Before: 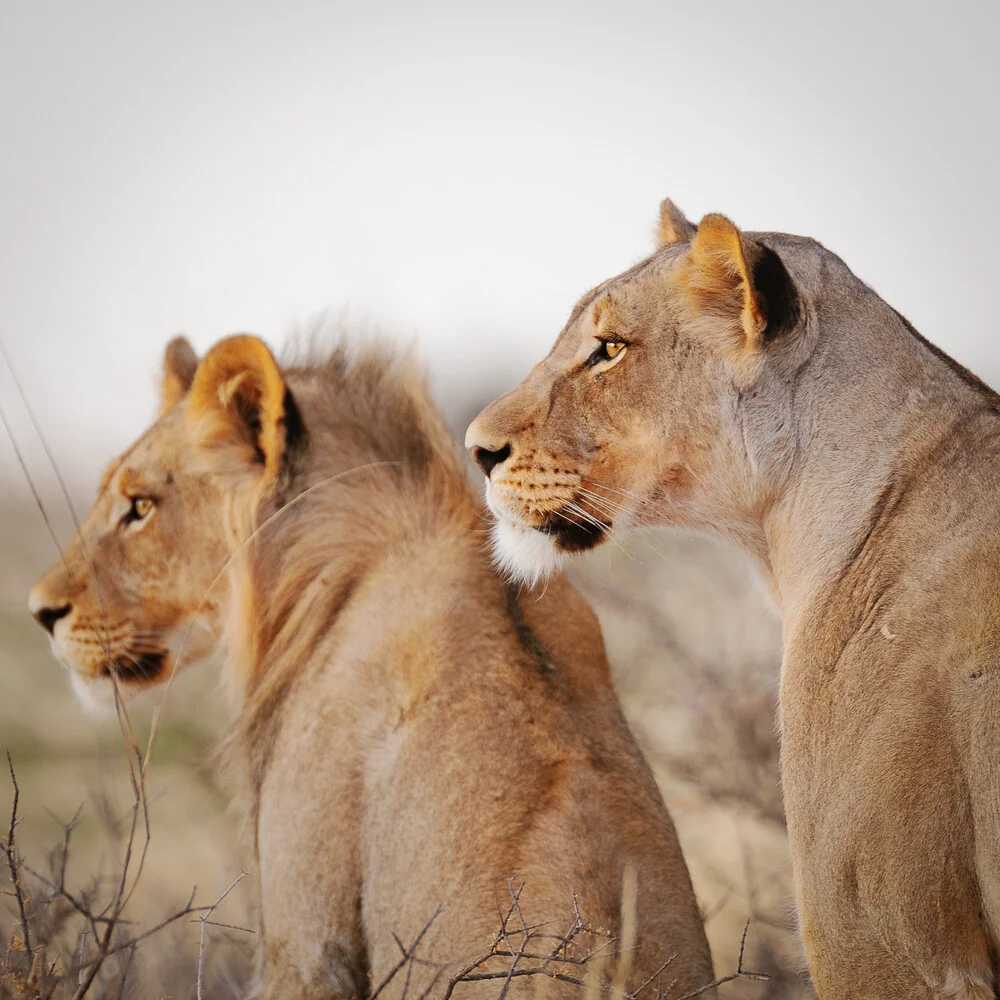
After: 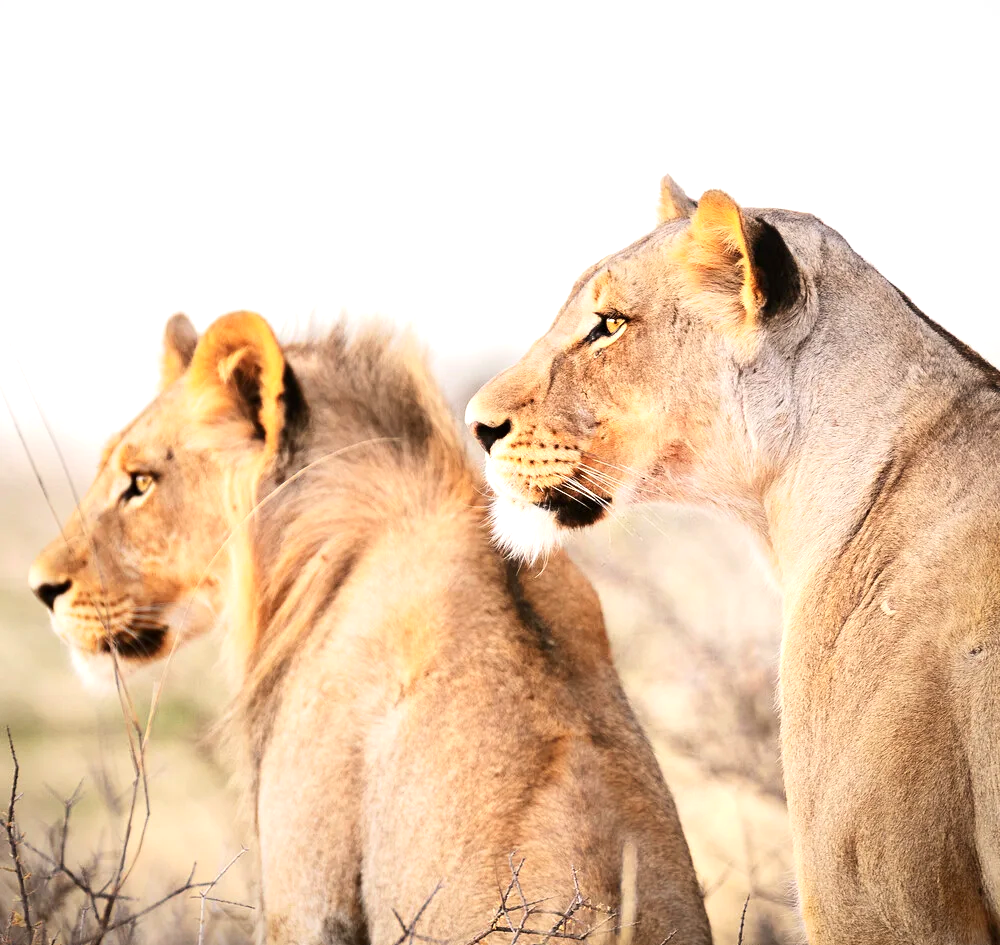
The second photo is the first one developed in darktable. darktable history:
tone equalizer: -8 EV 0.001 EV, -7 EV -0.002 EV, -6 EV 0.002 EV, -5 EV -0.03 EV, -4 EV -0.116 EV, -3 EV -0.169 EV, -2 EV 0.24 EV, -1 EV 0.702 EV, +0 EV 0.493 EV
contrast brightness saturation: contrast 0.15, brightness 0.05
crop and rotate: top 2.479%, bottom 3.018%
exposure: black level correction 0.001, exposure 0.3 EV, compensate highlight preservation false
